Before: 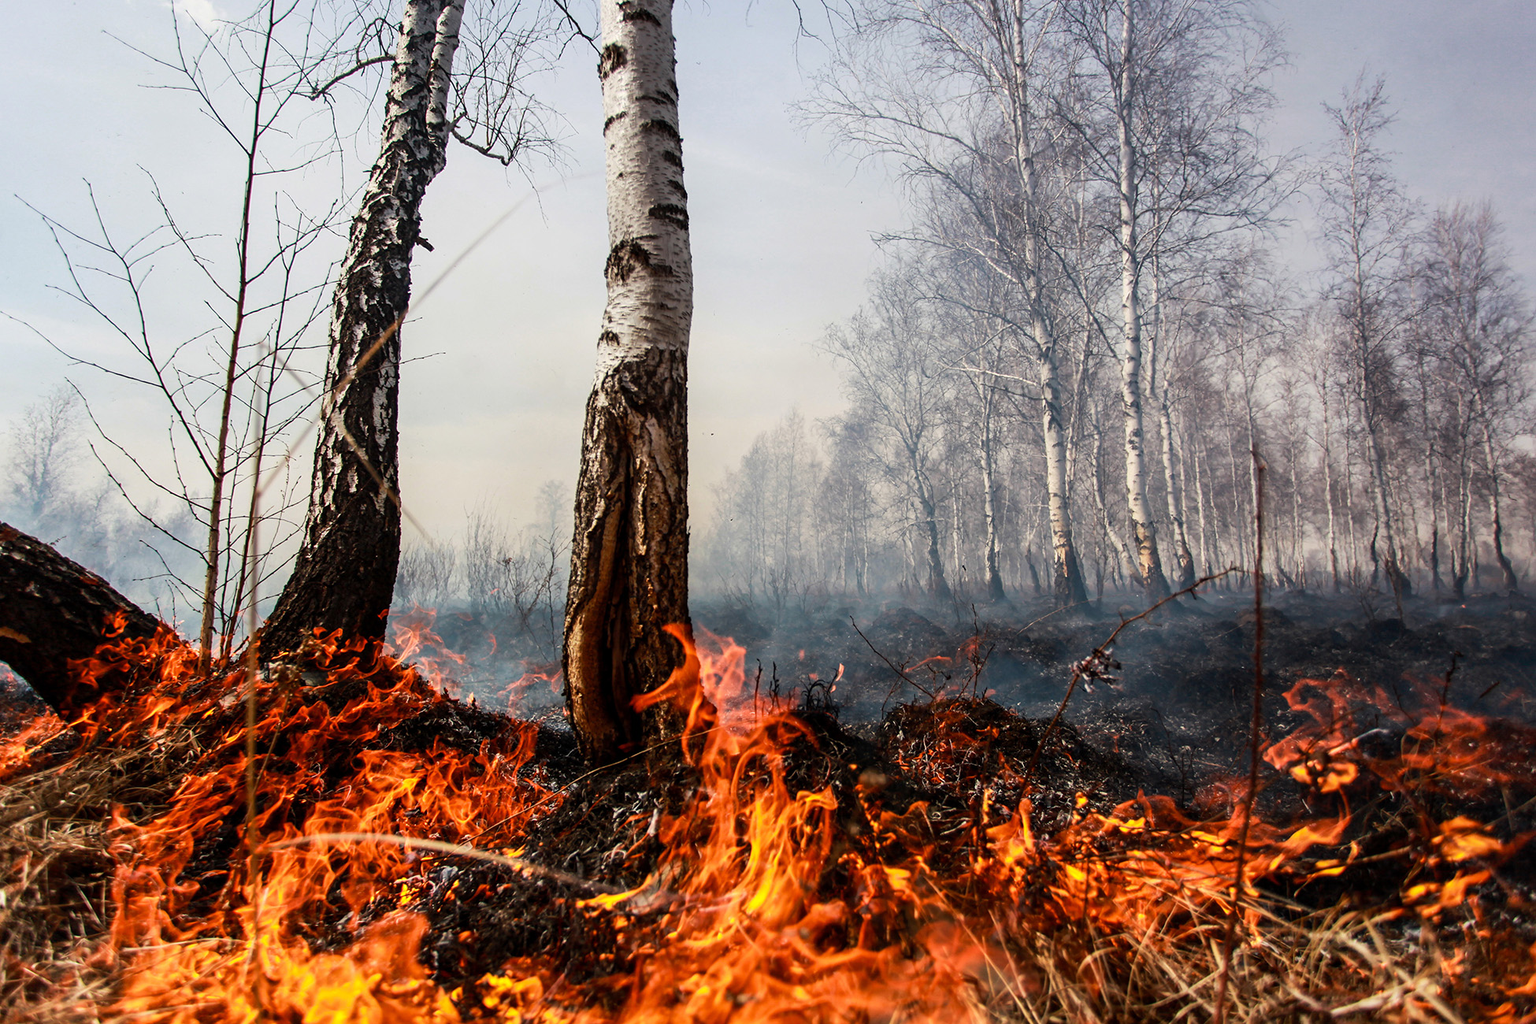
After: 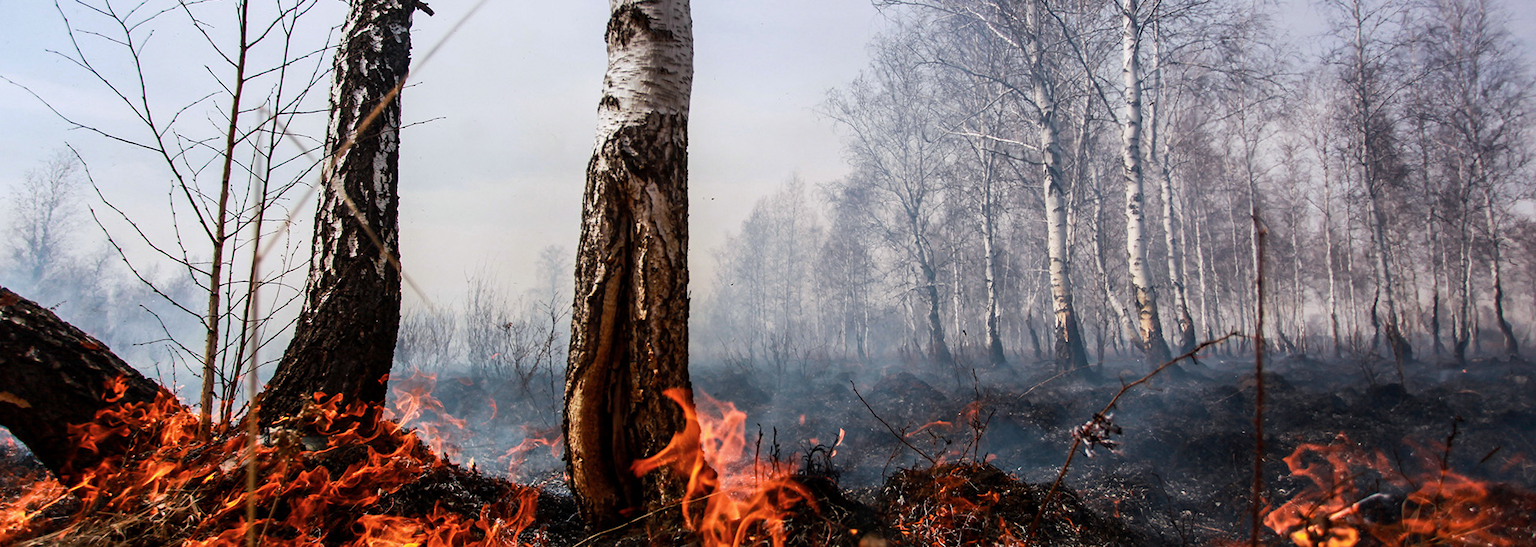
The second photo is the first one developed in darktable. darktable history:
crop and rotate: top 23.043%, bottom 23.437%
white balance: red 0.984, blue 1.059
color balance rgb: linear chroma grading › global chroma 1.5%, linear chroma grading › mid-tones -1%, perceptual saturation grading › global saturation -3%, perceptual saturation grading › shadows -2%
